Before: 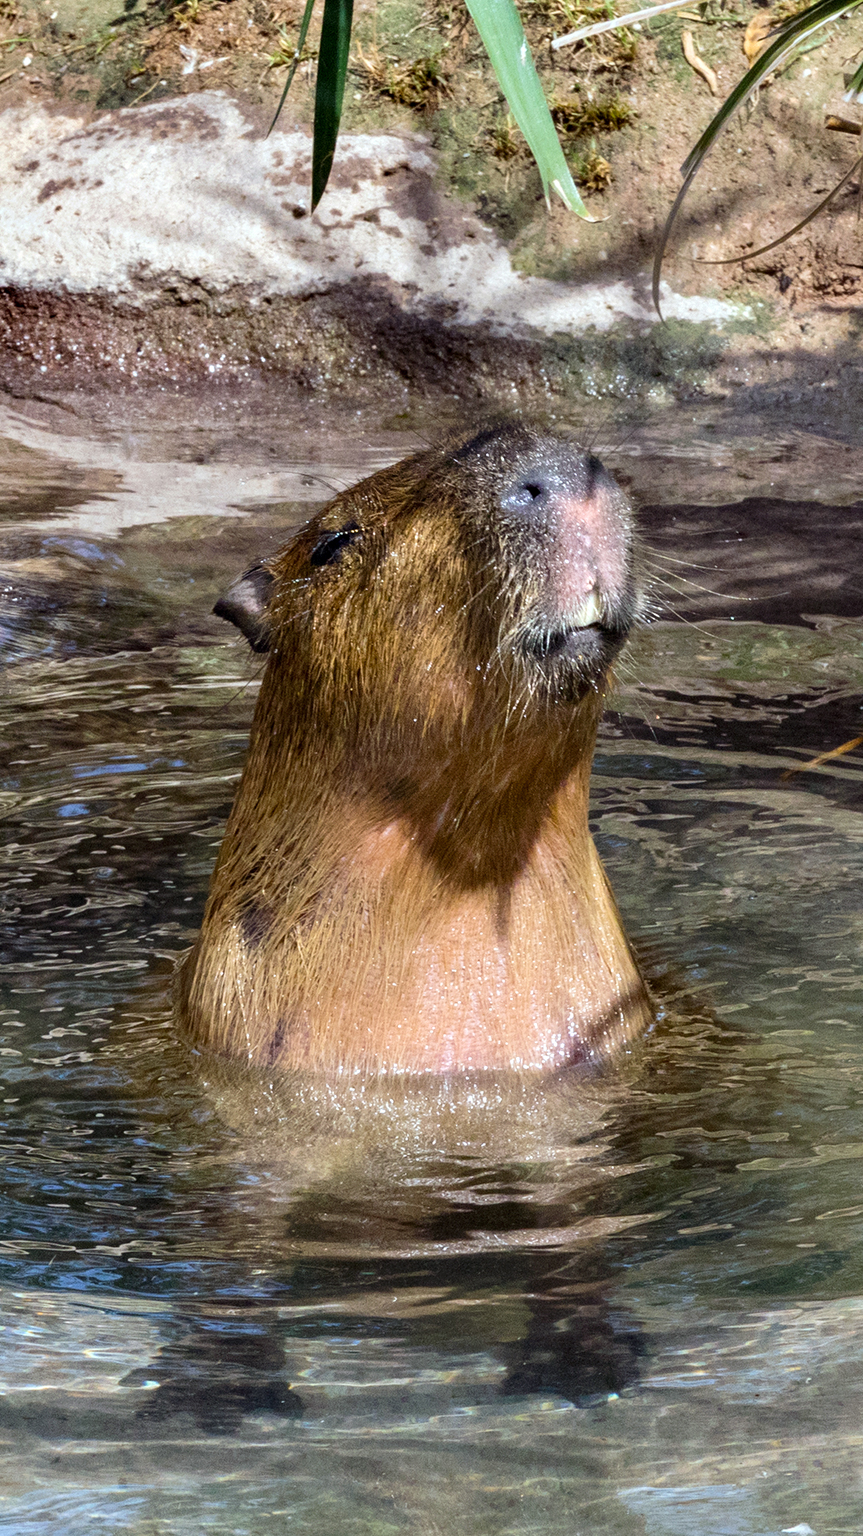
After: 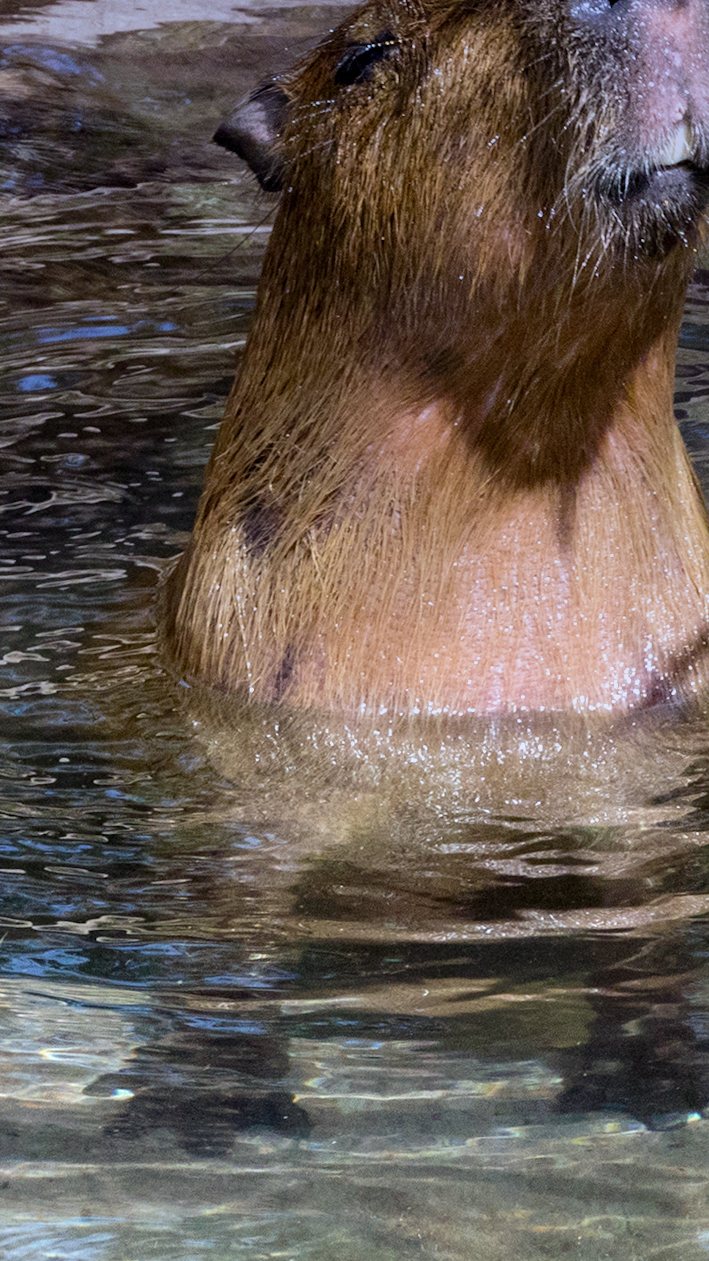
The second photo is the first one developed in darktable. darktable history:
crop and rotate: angle -0.82°, left 3.85%, top 31.828%, right 27.992%
graduated density: hue 238.83°, saturation 50%
